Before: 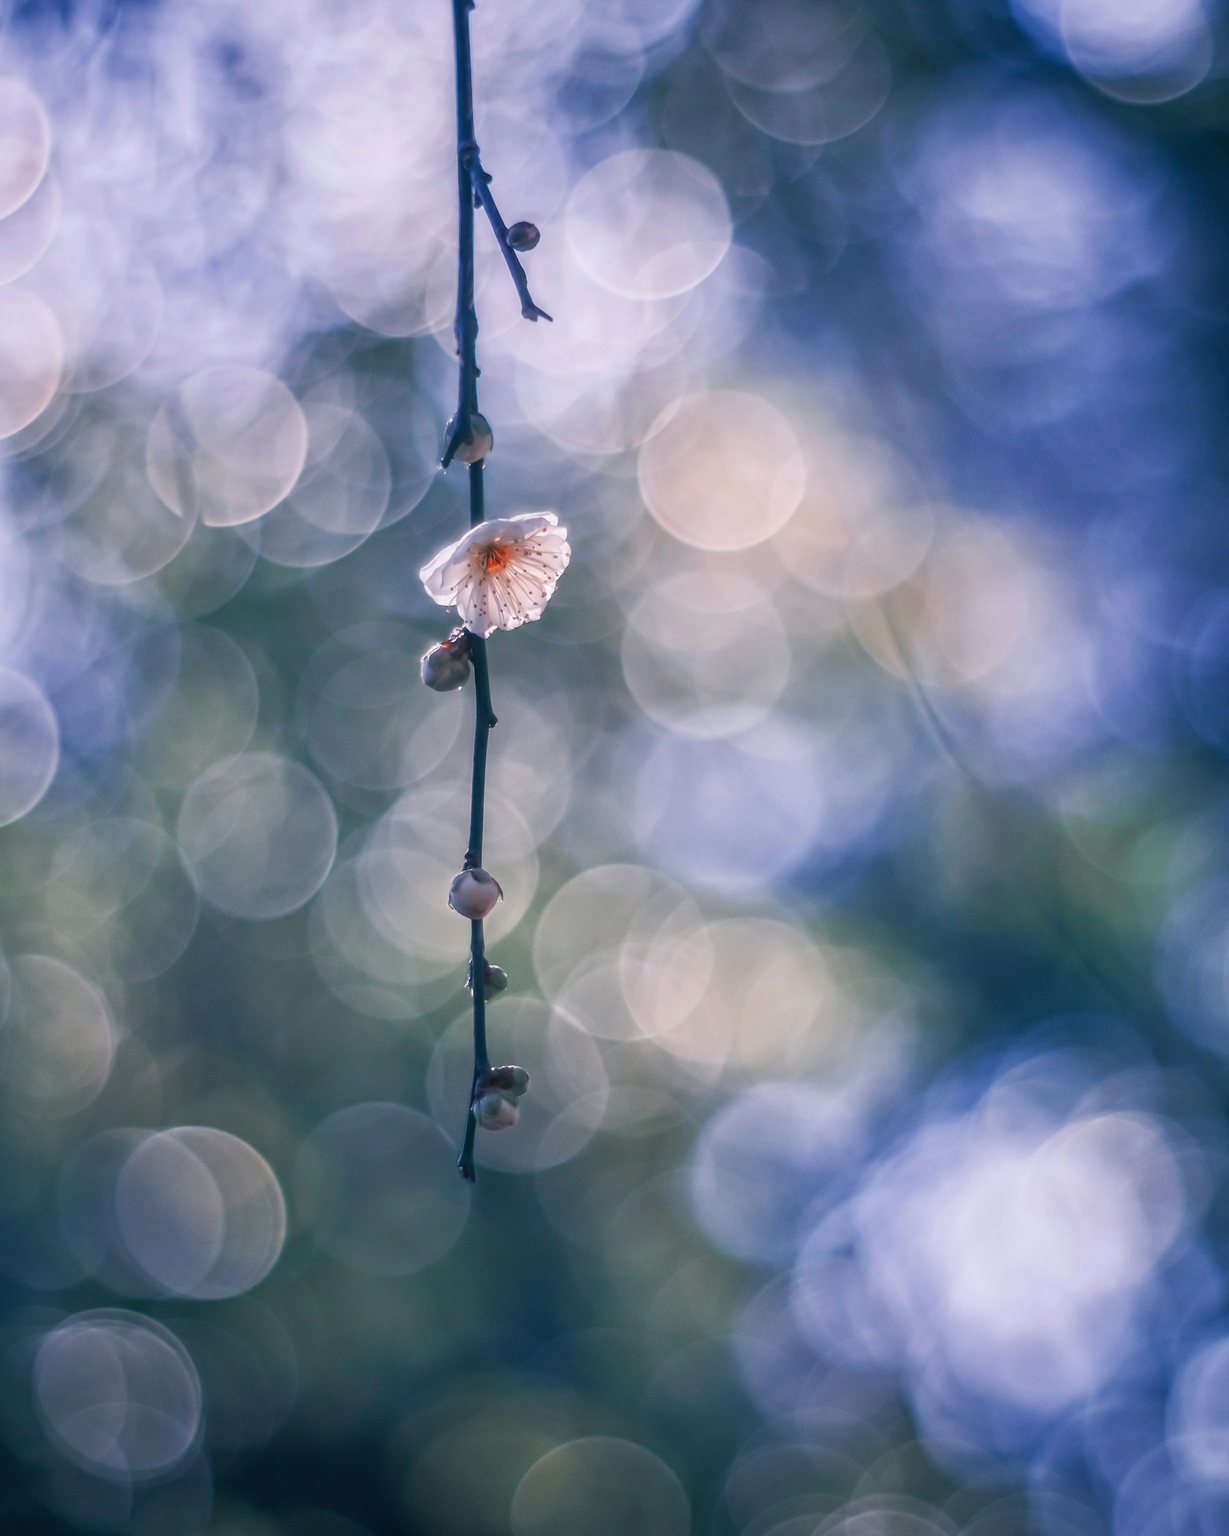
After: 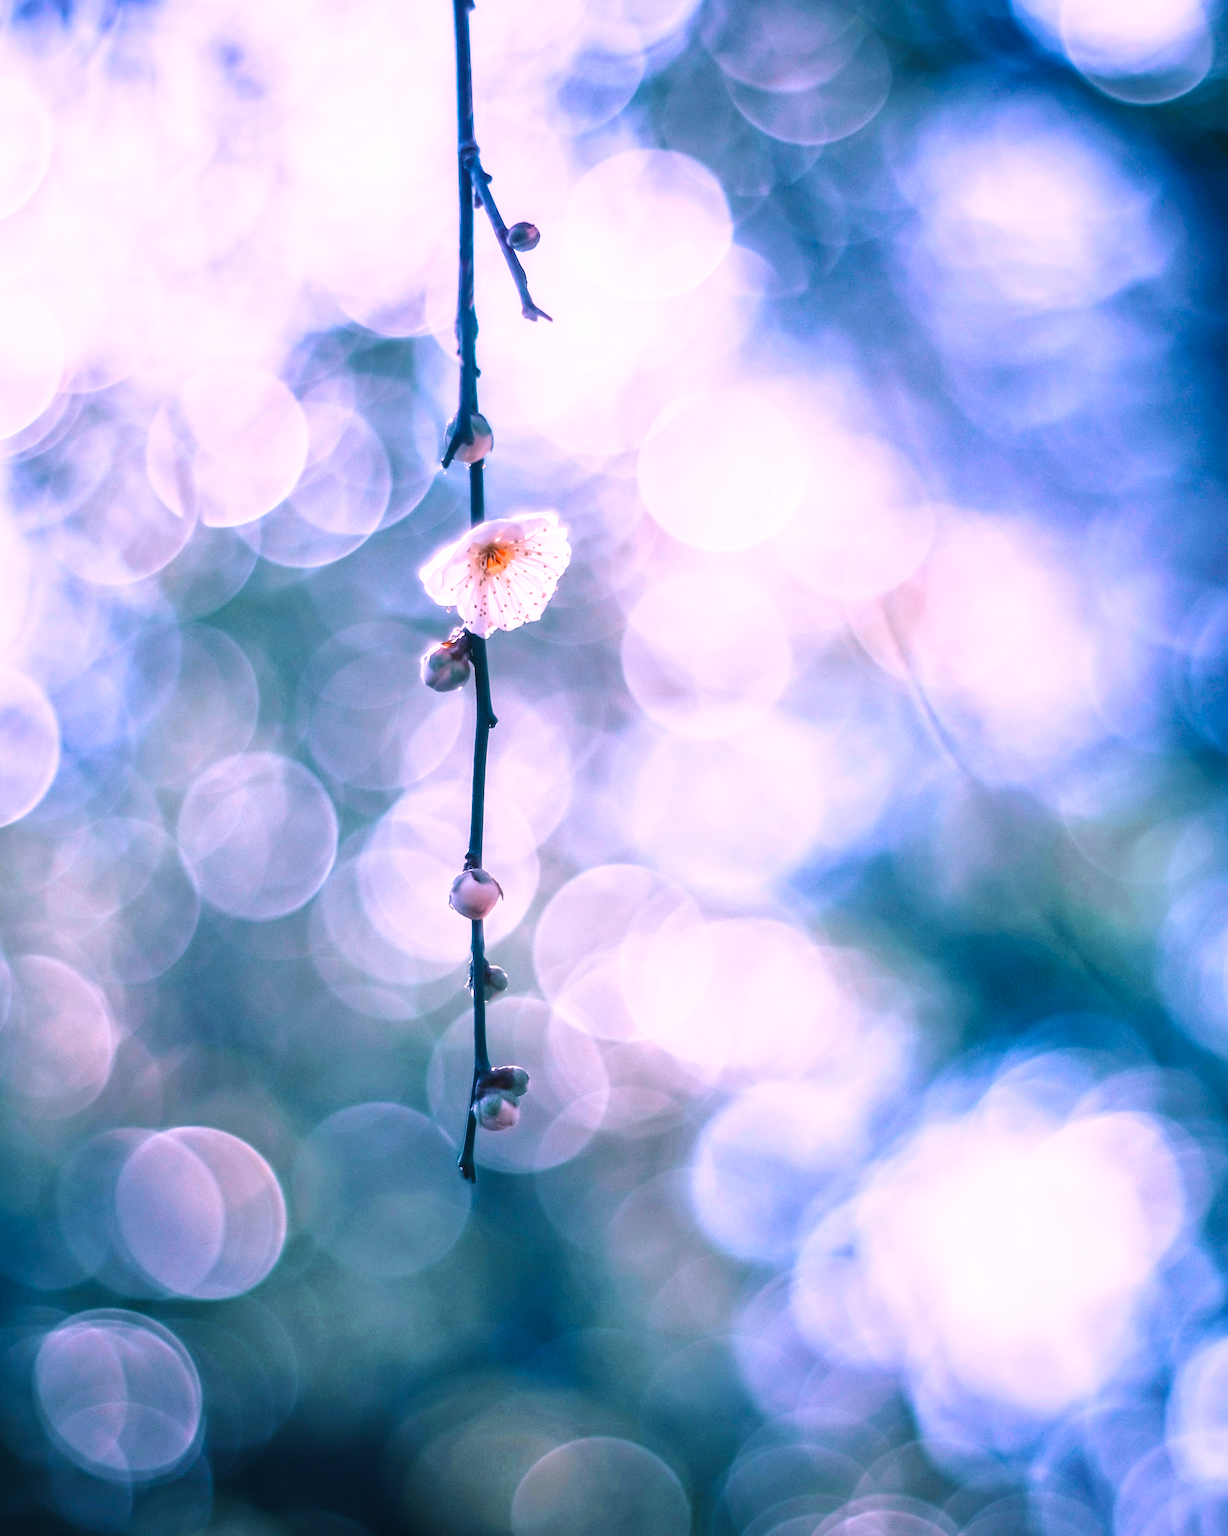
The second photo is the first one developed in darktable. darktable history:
color correction: highlights a* 15.03, highlights b* -25.74
velvia: on, module defaults
color zones: curves: ch0 [(0.018, 0.548) (0.197, 0.654) (0.425, 0.447) (0.605, 0.658) (0.732, 0.579)]; ch1 [(0.105, 0.531) (0.224, 0.531) (0.386, 0.39) (0.618, 0.456) (0.732, 0.456) (0.956, 0.421)]; ch2 [(0.039, 0.583) (0.215, 0.465) (0.399, 0.544) (0.465, 0.548) (0.614, 0.447) (0.724, 0.43) (0.882, 0.623) (0.956, 0.632)]
base curve: curves: ch0 [(0, 0) (0.028, 0.03) (0.121, 0.232) (0.46, 0.748) (0.859, 0.968) (1, 1)], preserve colors none
